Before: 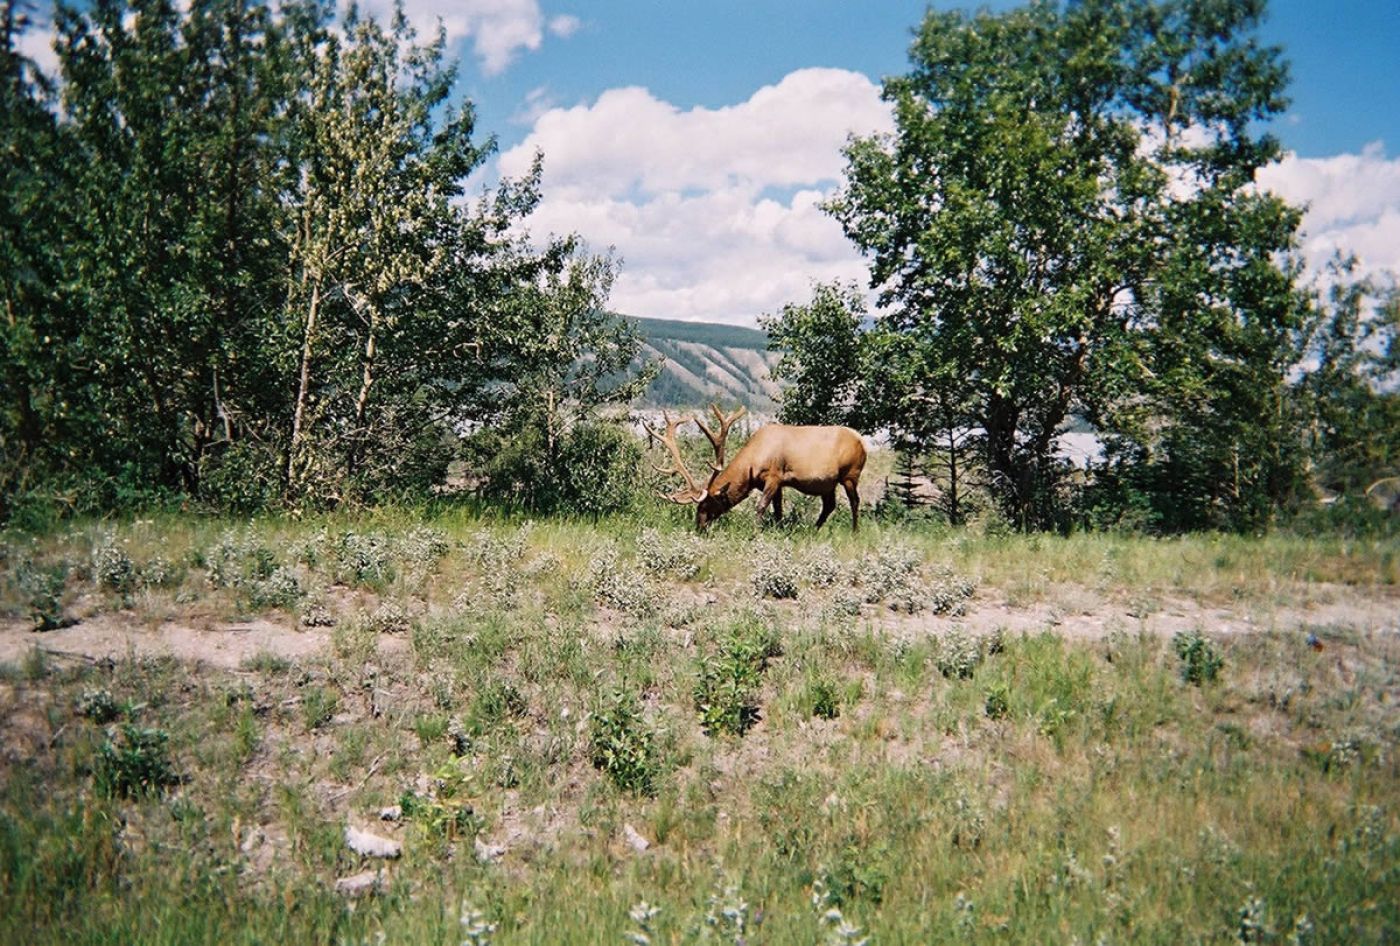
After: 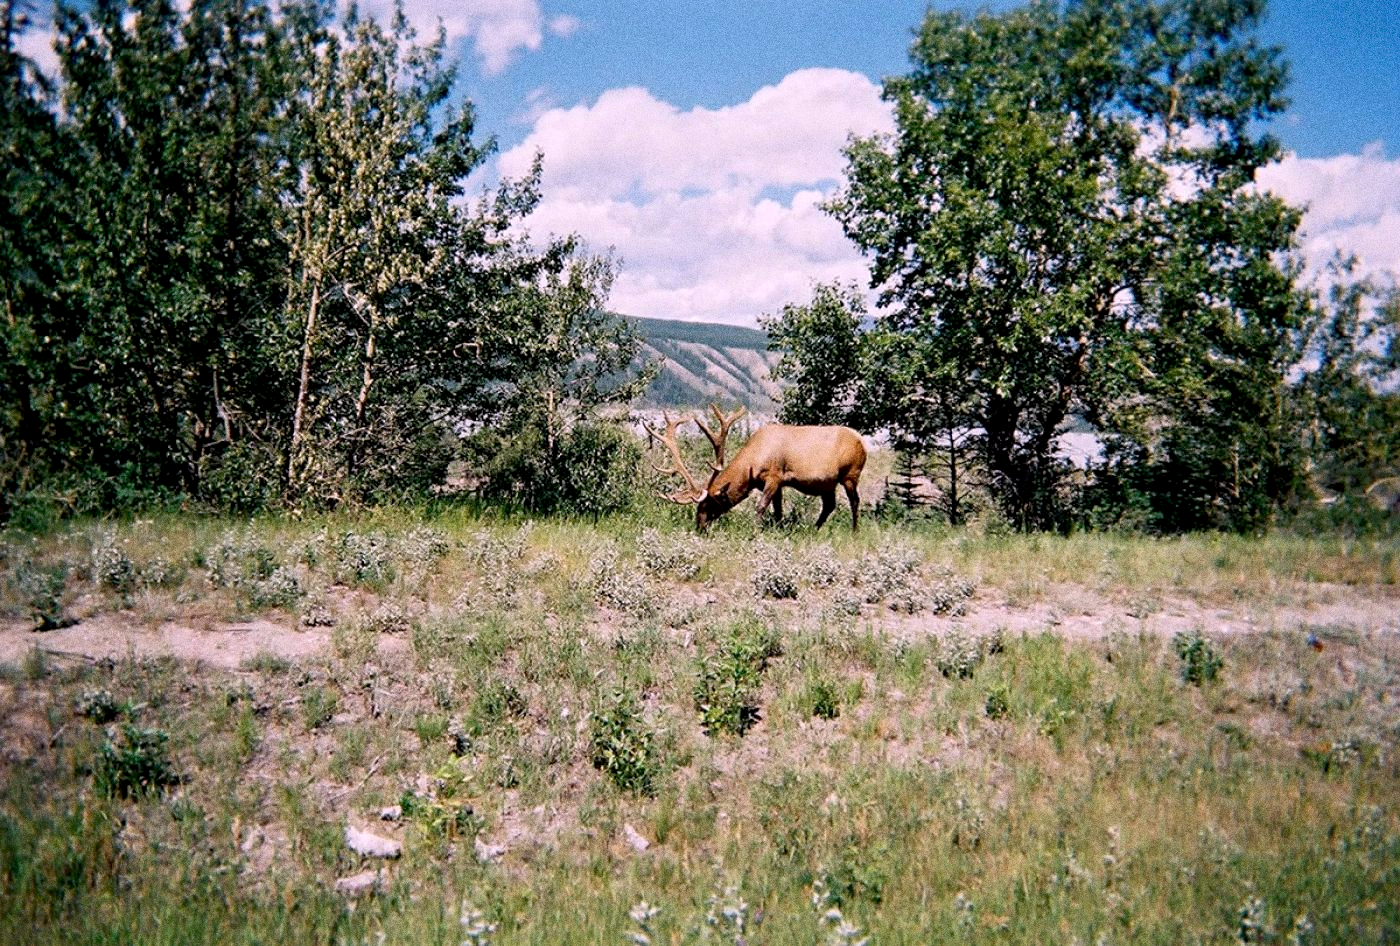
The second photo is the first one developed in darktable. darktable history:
grain: coarseness 0.09 ISO, strength 40%
white balance: red 1.05, blue 1.072
rotate and perspective: automatic cropping off
exposure: black level correction 0.01, exposure 0.014 EV, compensate highlight preservation false
